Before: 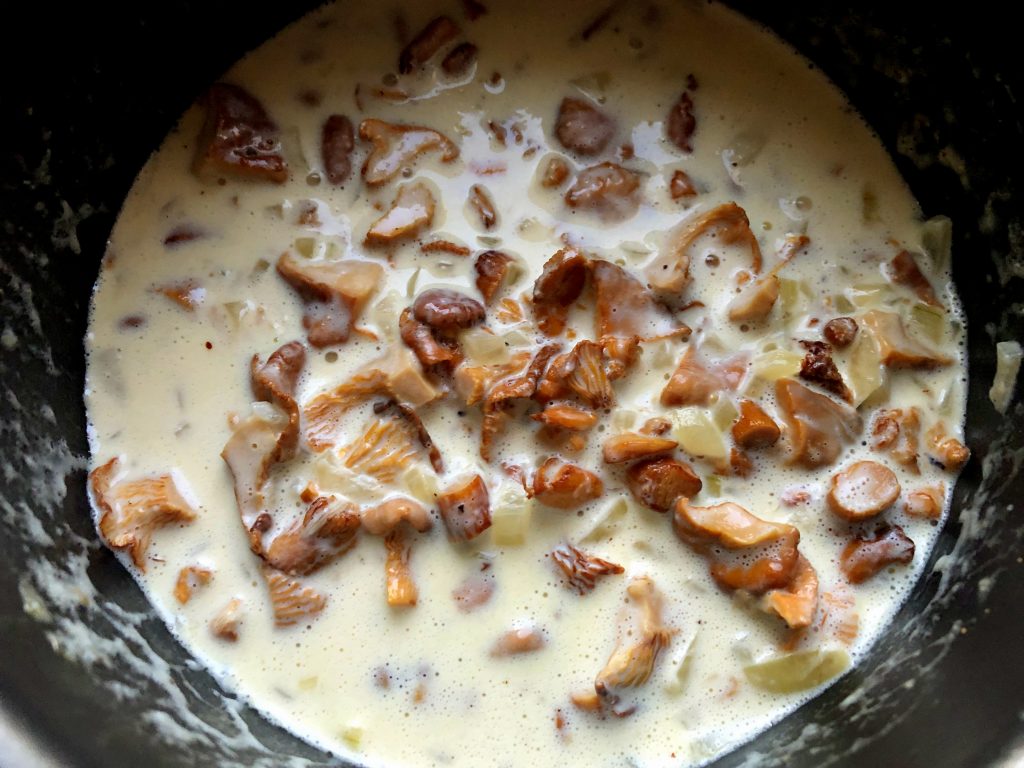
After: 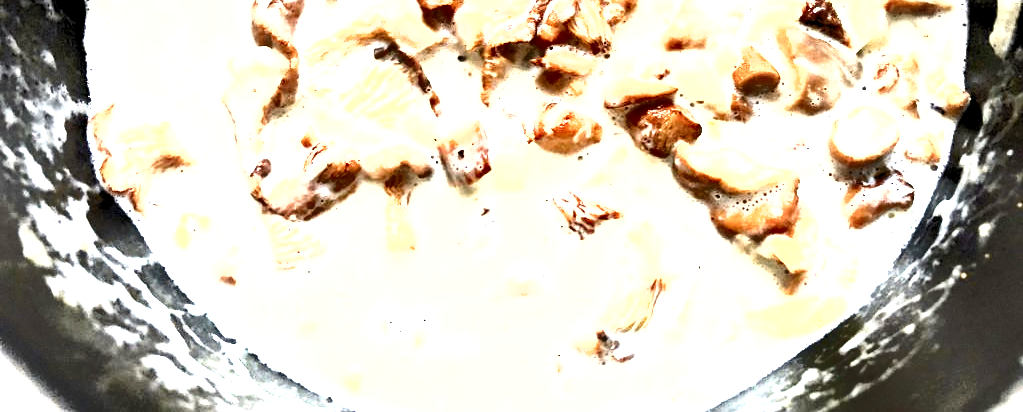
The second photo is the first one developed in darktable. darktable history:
crop and rotate: top 46.237%
shadows and highlights: radius 337.17, shadows 29.01, soften with gaussian
levels: levels [0.036, 0.364, 0.827]
local contrast: mode bilateral grid, contrast 20, coarseness 50, detail 150%, midtone range 0.2
white balance: emerald 1
tone curve: curves: ch0 [(0, 0.013) (0.054, 0.018) (0.205, 0.191) (0.289, 0.292) (0.39, 0.424) (0.493, 0.551) (0.666, 0.743) (0.795, 0.841) (1, 0.998)]; ch1 [(0, 0) (0.385, 0.343) (0.439, 0.415) (0.494, 0.495) (0.501, 0.501) (0.51, 0.509) (0.548, 0.554) (0.586, 0.601) (0.66, 0.687) (0.783, 0.804) (1, 1)]; ch2 [(0, 0) (0.304, 0.31) (0.403, 0.399) (0.441, 0.428) (0.47, 0.469) (0.498, 0.496) (0.524, 0.538) (0.566, 0.579) (0.633, 0.665) (0.7, 0.711) (1, 1)], color space Lab, independent channels, preserve colors none
exposure: black level correction 0, exposure 0.5 EV, compensate highlight preservation false
contrast brightness saturation: contrast 0.57, brightness 0.57, saturation -0.34
